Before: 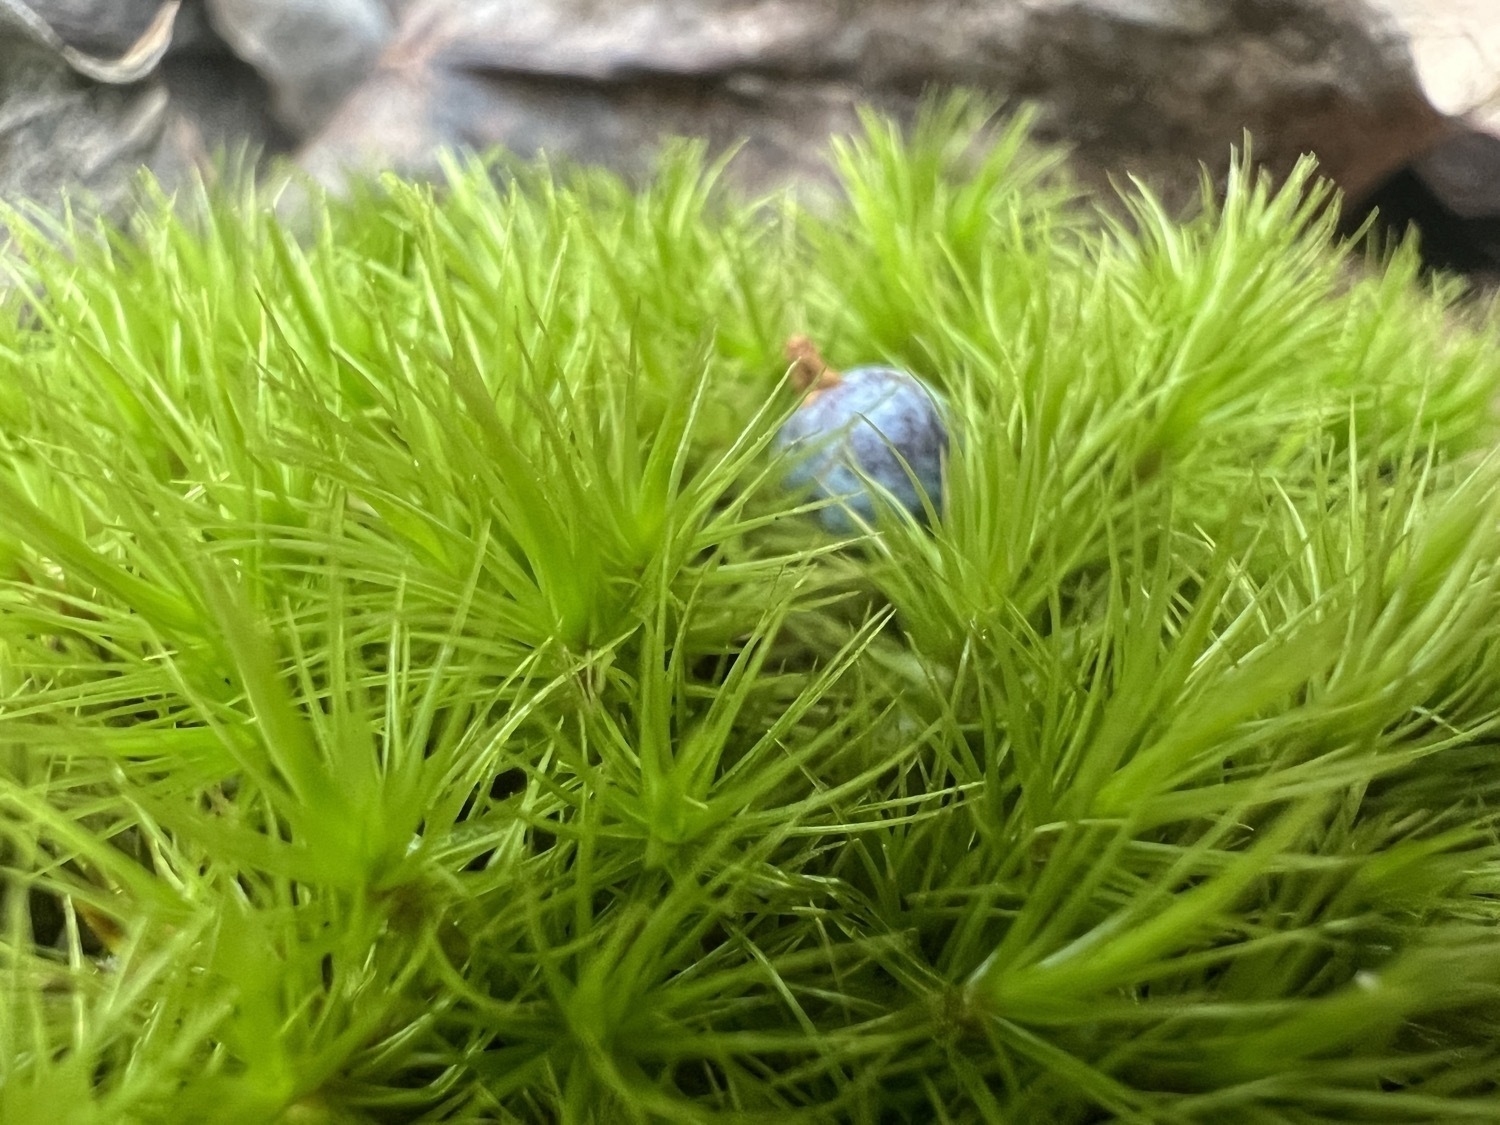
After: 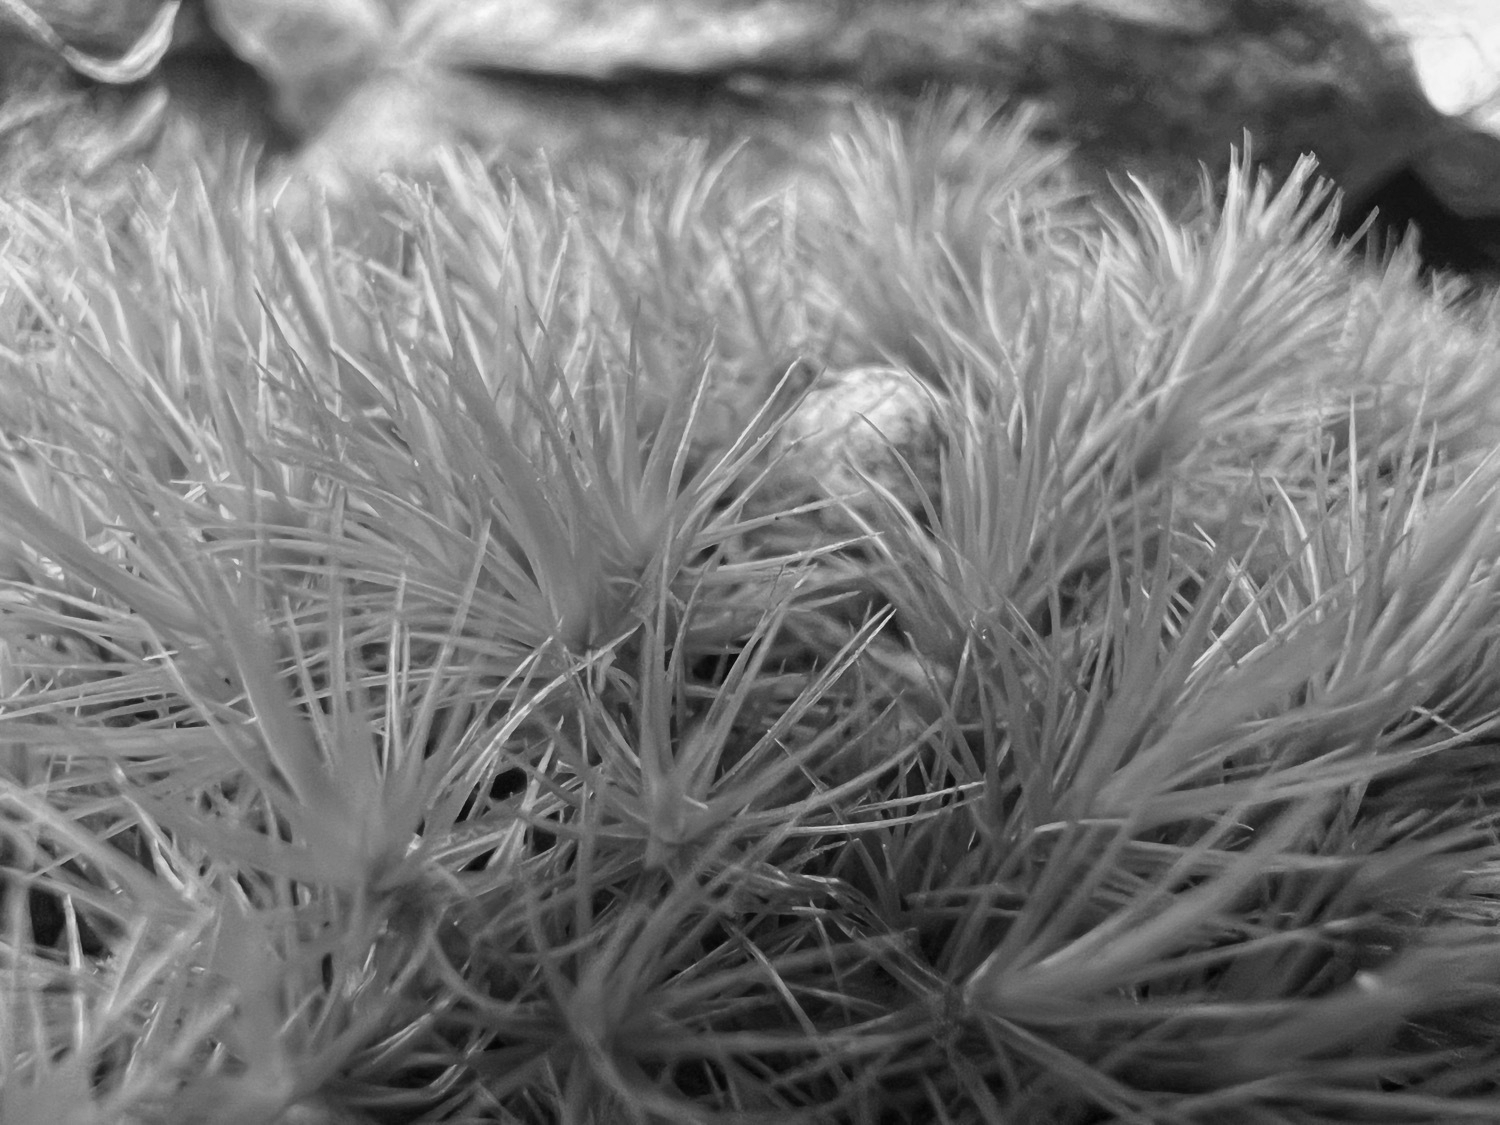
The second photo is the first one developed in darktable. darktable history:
color balance rgb: perceptual saturation grading › global saturation 20%, global vibrance 20%
color calibration: output gray [0.267, 0.423, 0.267, 0], illuminant same as pipeline (D50), adaptation none (bypass)
